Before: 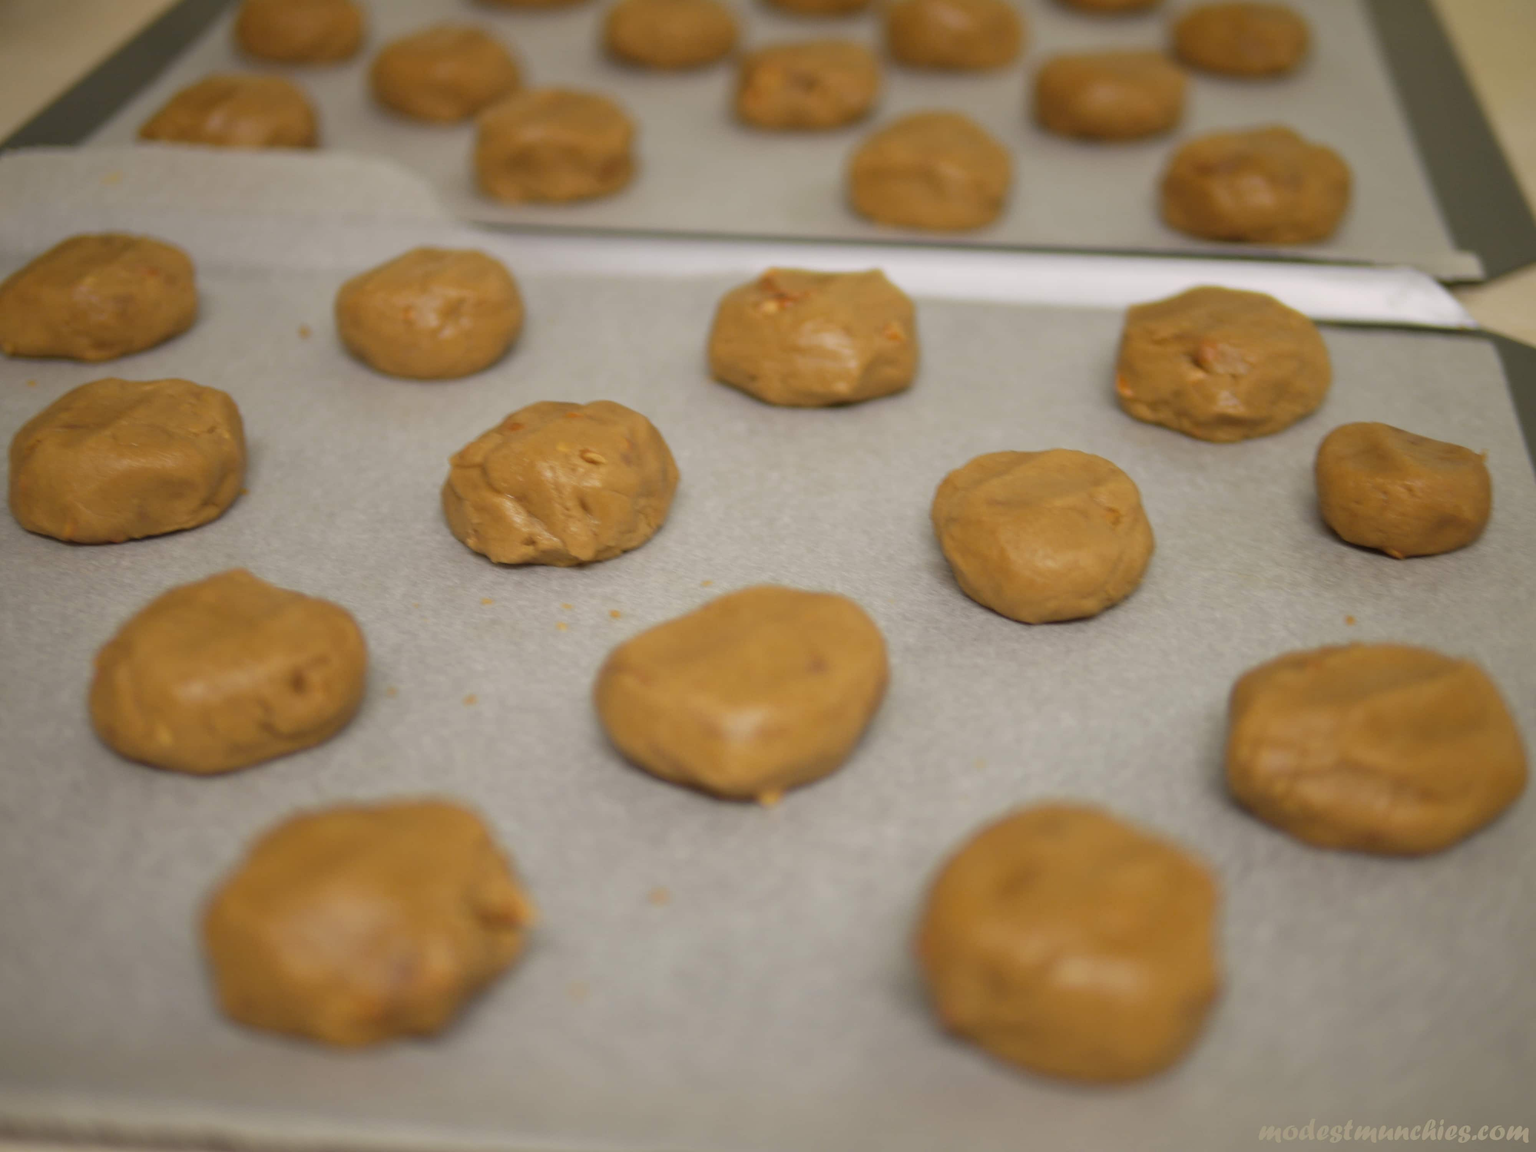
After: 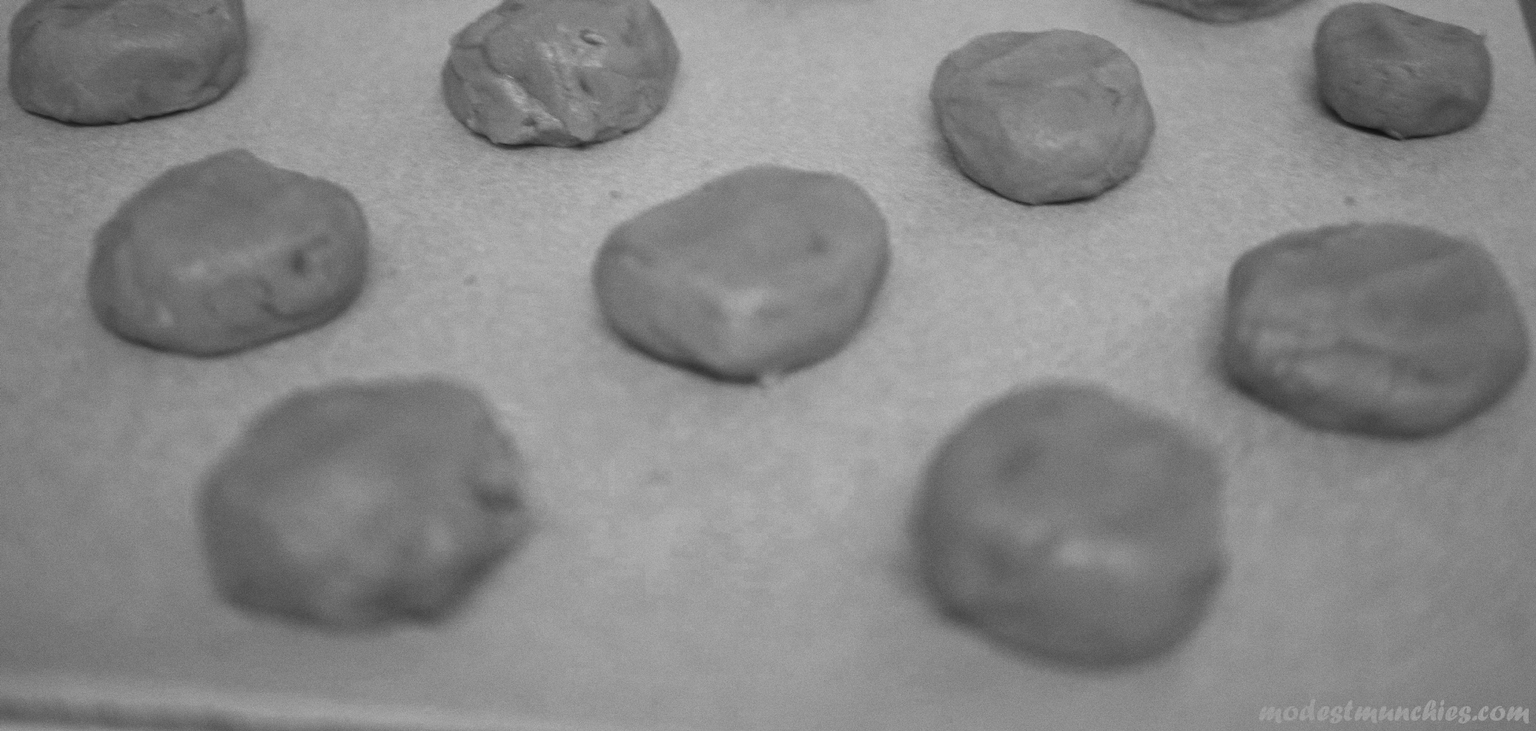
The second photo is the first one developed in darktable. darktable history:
crop and rotate: top 36.435%
grain: coarseness 0.09 ISO, strength 40%
color zones: curves: ch0 [(0.002, 0.593) (0.143, 0.417) (0.285, 0.541) (0.455, 0.289) (0.608, 0.327) (0.727, 0.283) (0.869, 0.571) (1, 0.603)]; ch1 [(0, 0) (0.143, 0) (0.286, 0) (0.429, 0) (0.571, 0) (0.714, 0) (0.857, 0)]
